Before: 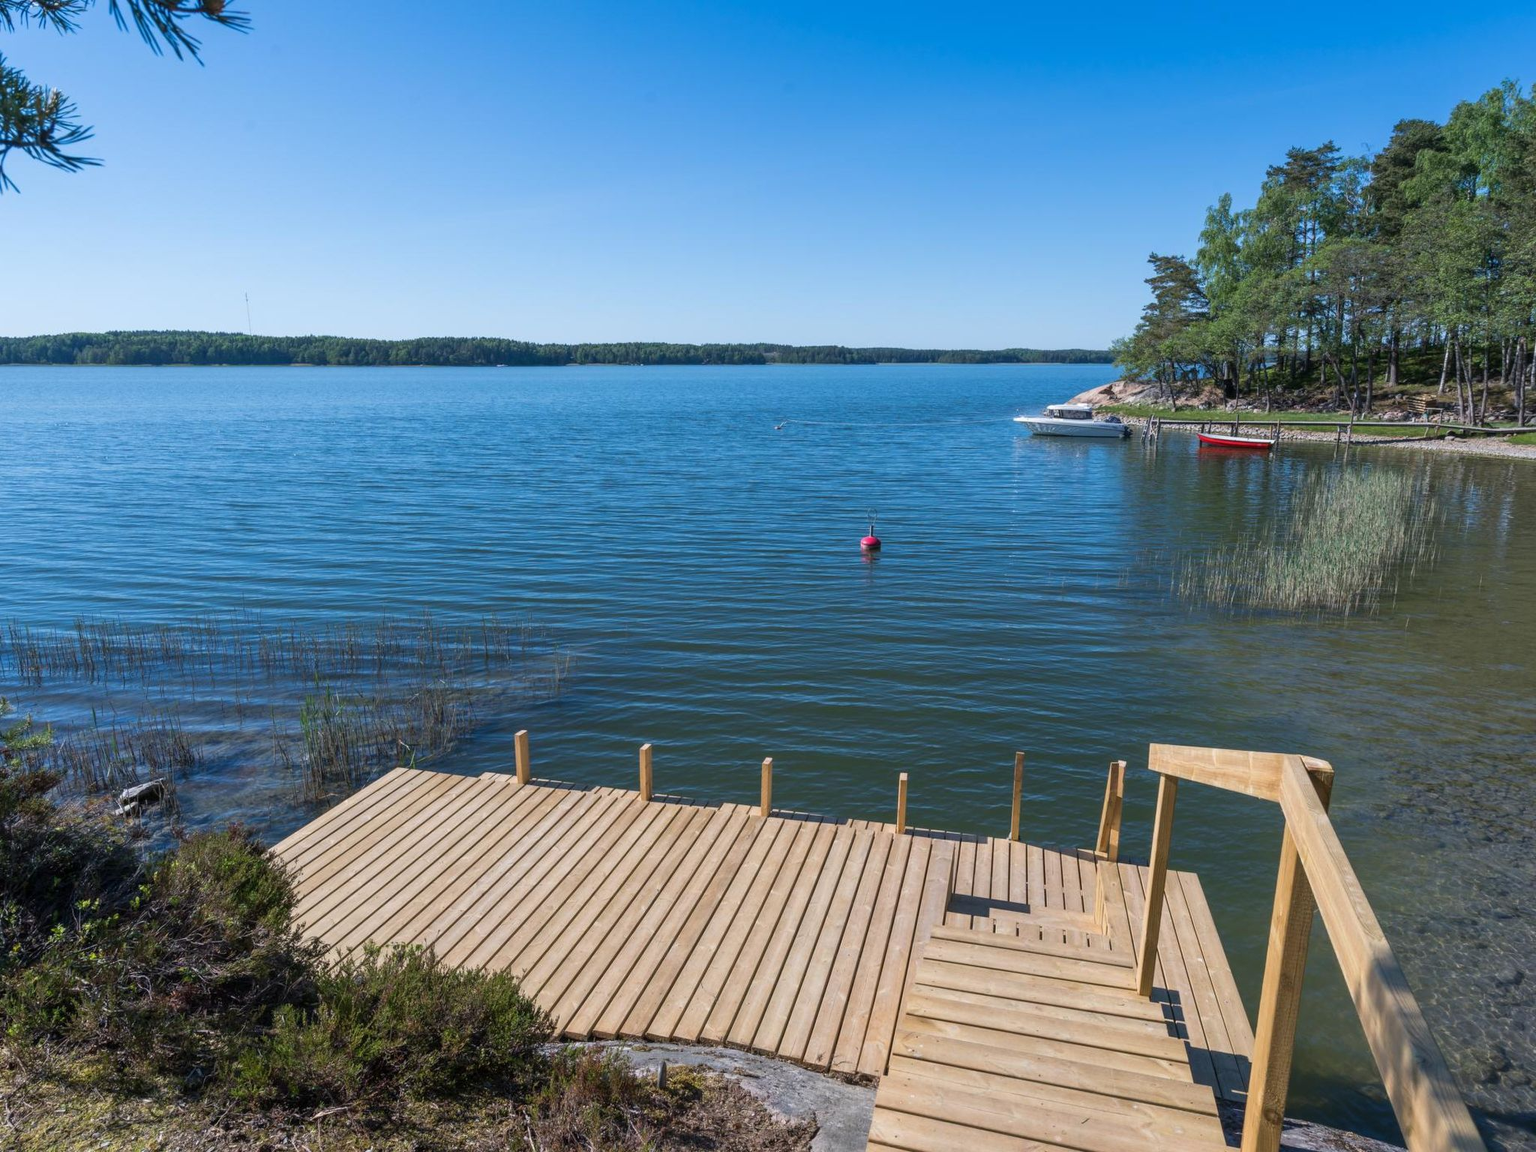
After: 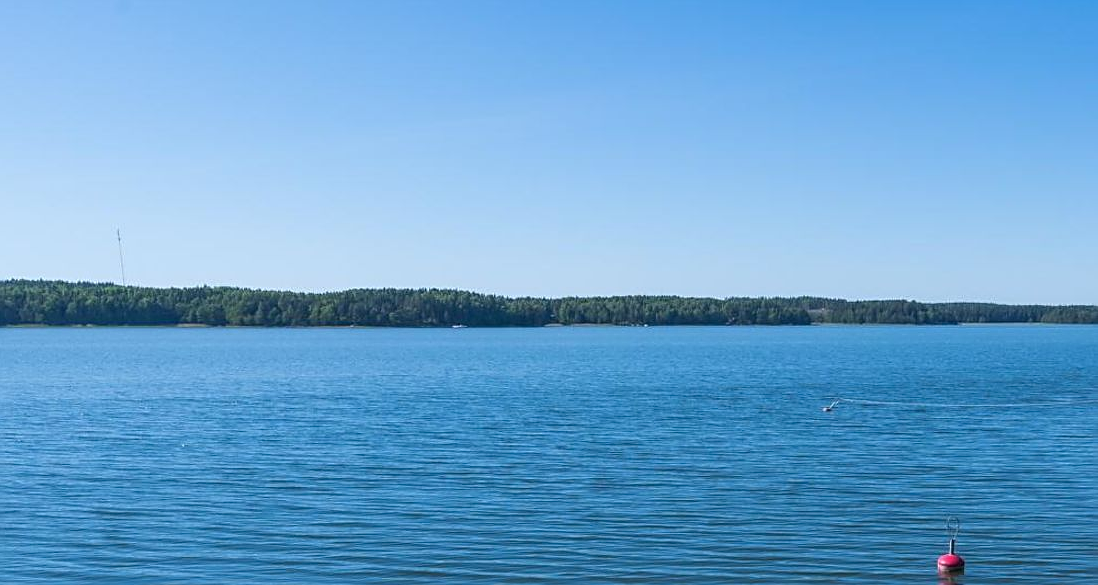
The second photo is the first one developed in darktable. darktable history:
crop: left 10.279%, top 10.537%, right 36.091%, bottom 51.355%
sharpen: on, module defaults
